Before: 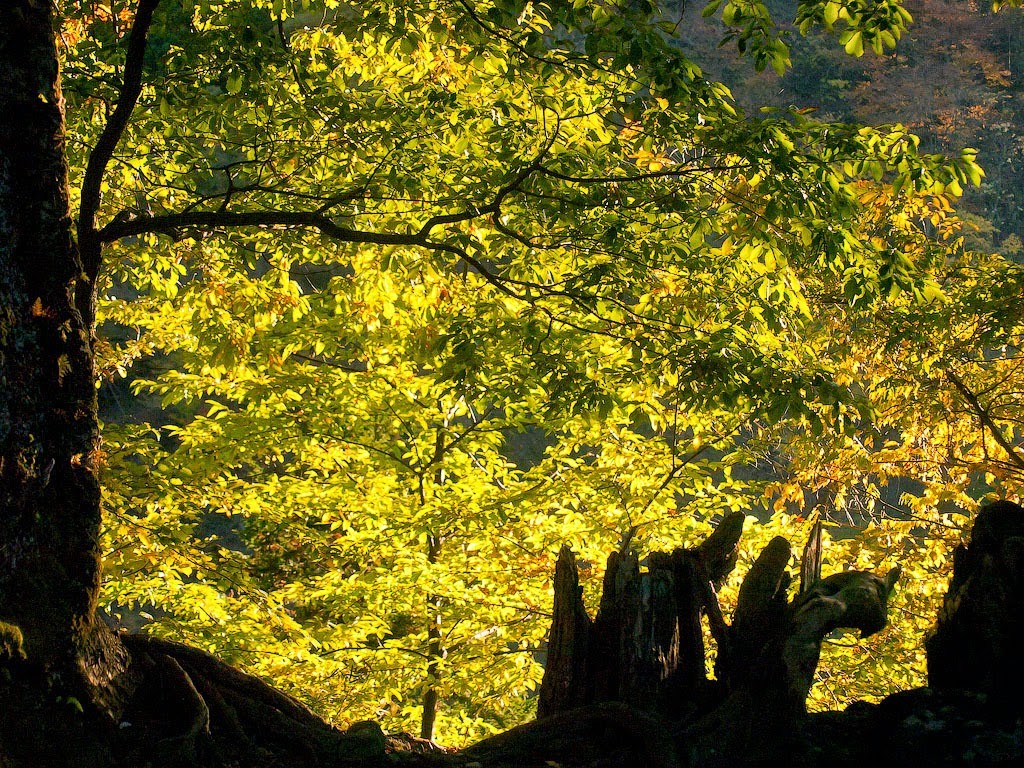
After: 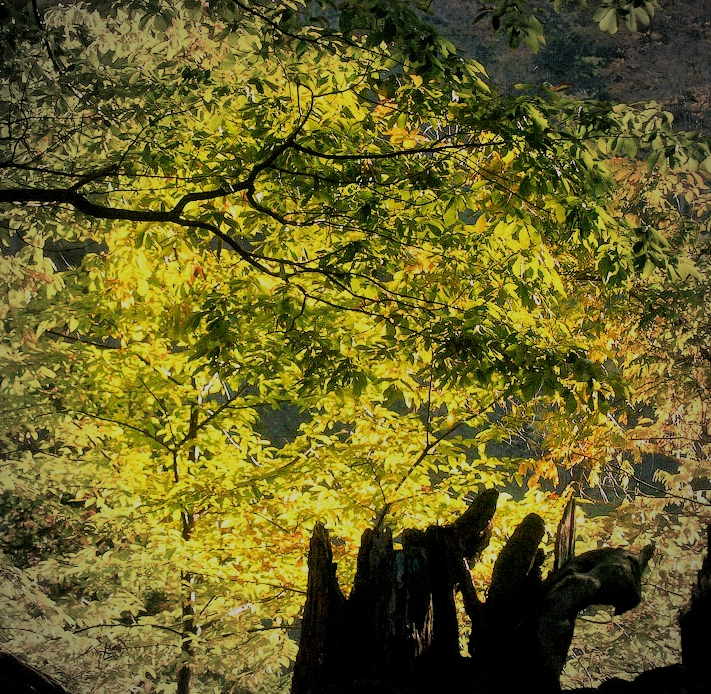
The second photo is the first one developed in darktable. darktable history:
filmic rgb: black relative exposure -7.42 EV, white relative exposure 4.87 EV, hardness 3.4, iterations of high-quality reconstruction 0
crop and rotate: left 24.039%, top 3.056%, right 6.472%, bottom 6.462%
vignetting: fall-off start 71.72%, unbound false
